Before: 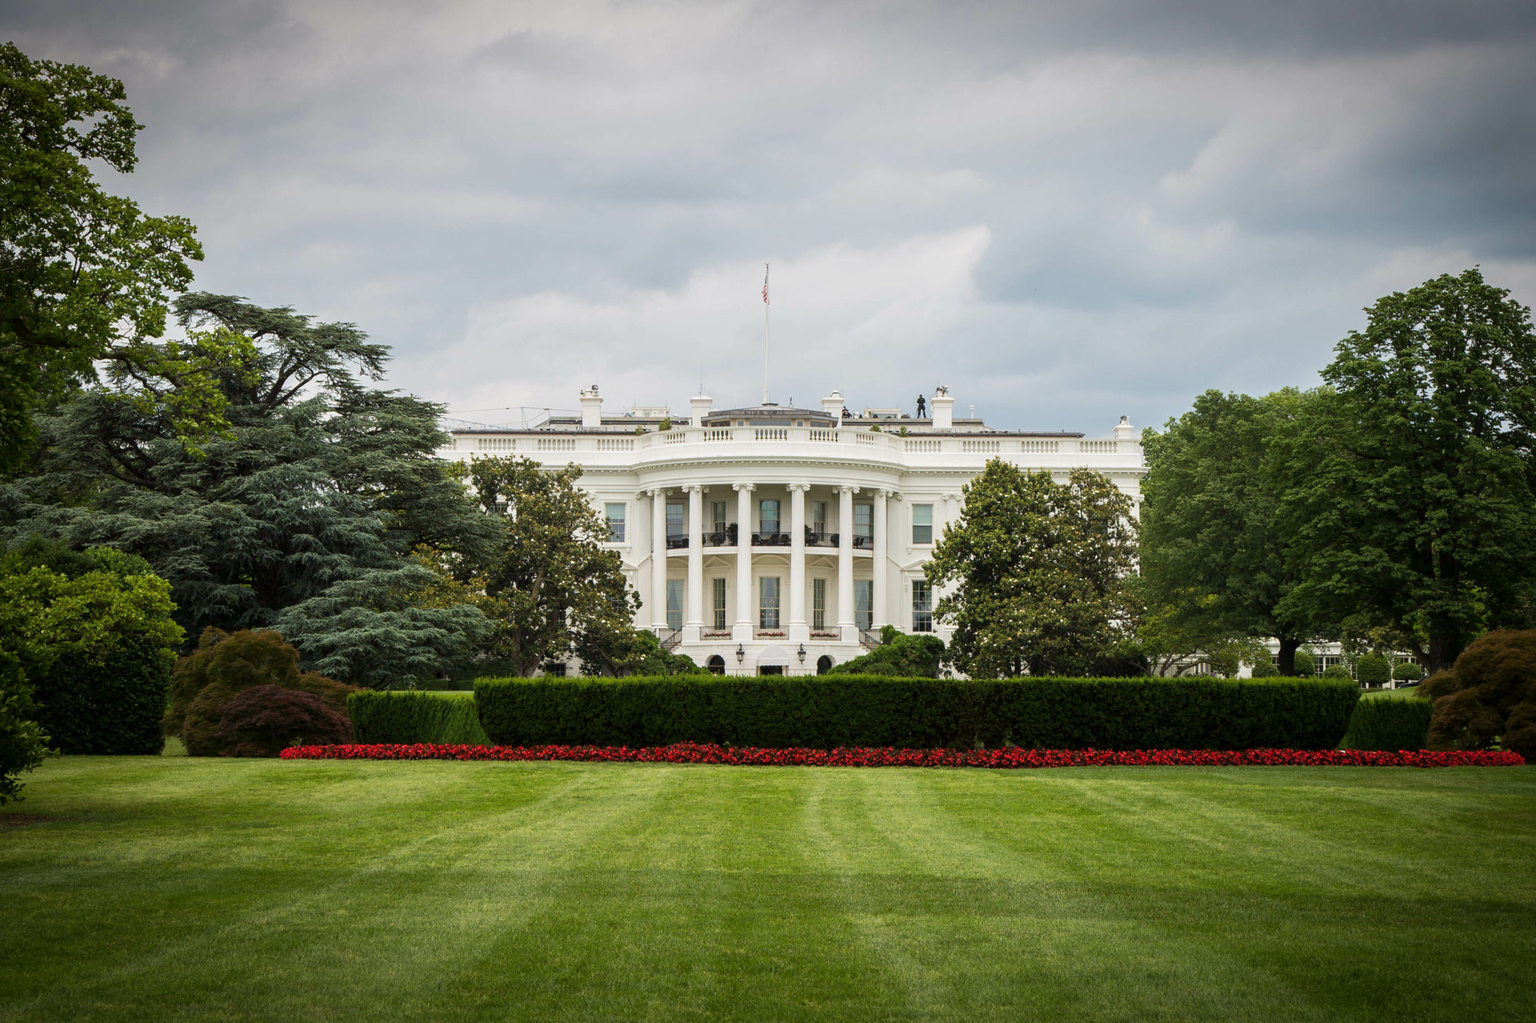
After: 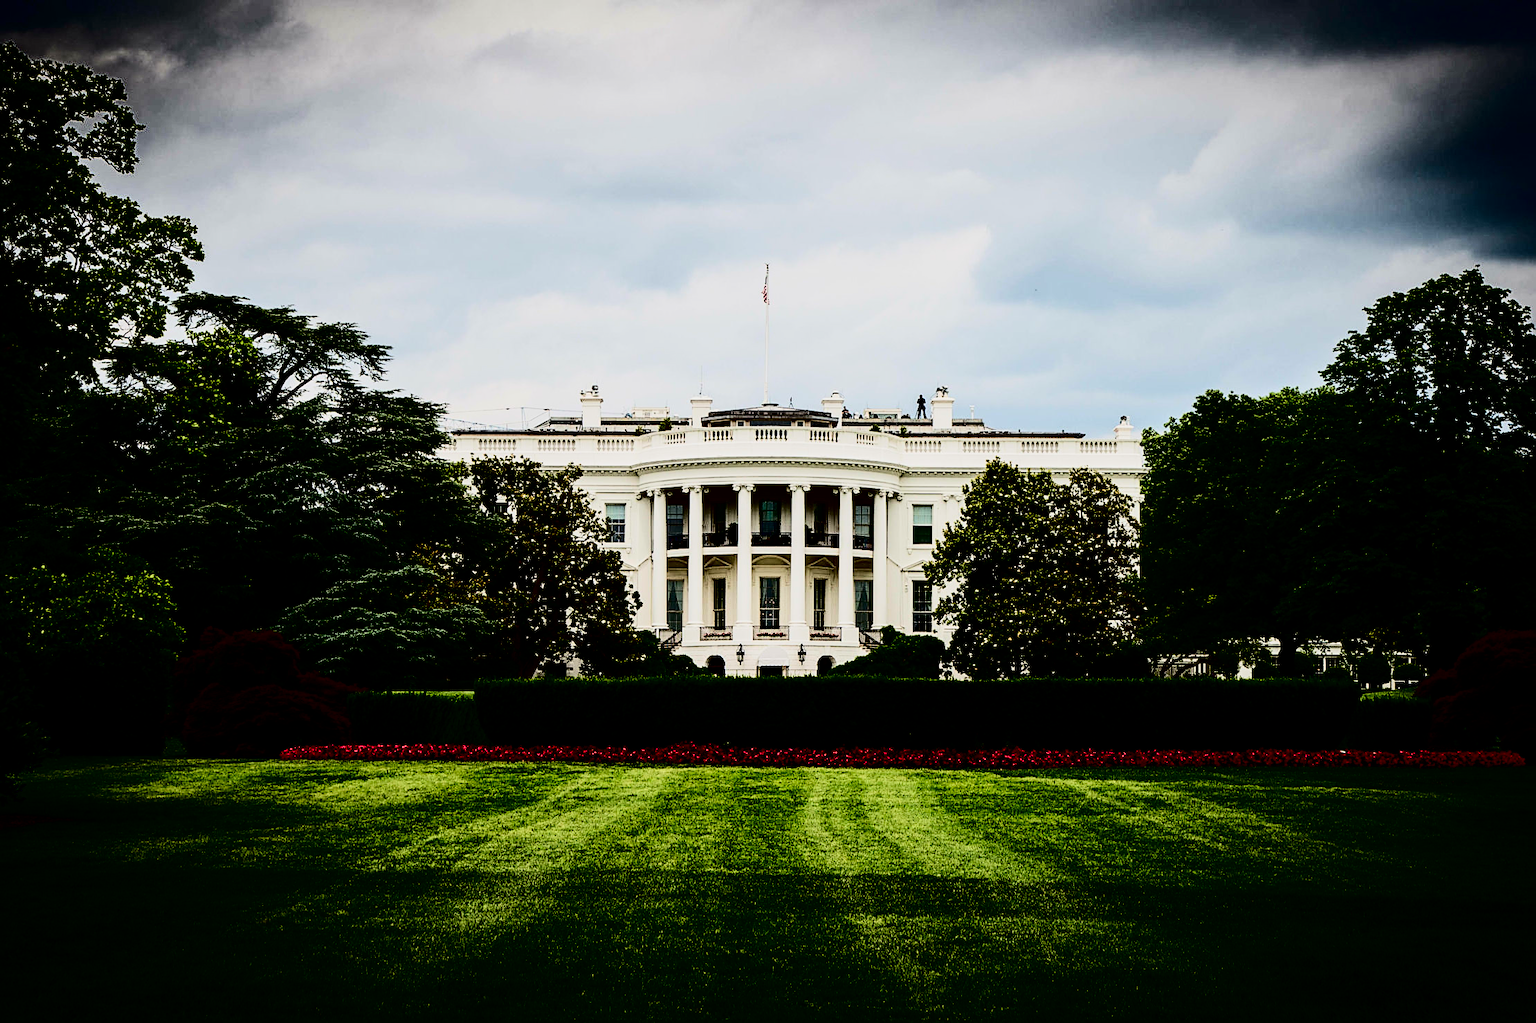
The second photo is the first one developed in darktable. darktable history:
contrast brightness saturation: contrast 0.764, brightness -0.982, saturation 0.981
filmic rgb: black relative exposure -5.01 EV, white relative exposure 4 EV, threshold 5.94 EV, hardness 2.88, contrast 1.297, highlights saturation mix -8.59%, color science v5 (2021), contrast in shadows safe, contrast in highlights safe, enable highlight reconstruction true
exposure: black level correction -0.013, exposure -0.192 EV, compensate highlight preservation false
sharpen: on, module defaults
